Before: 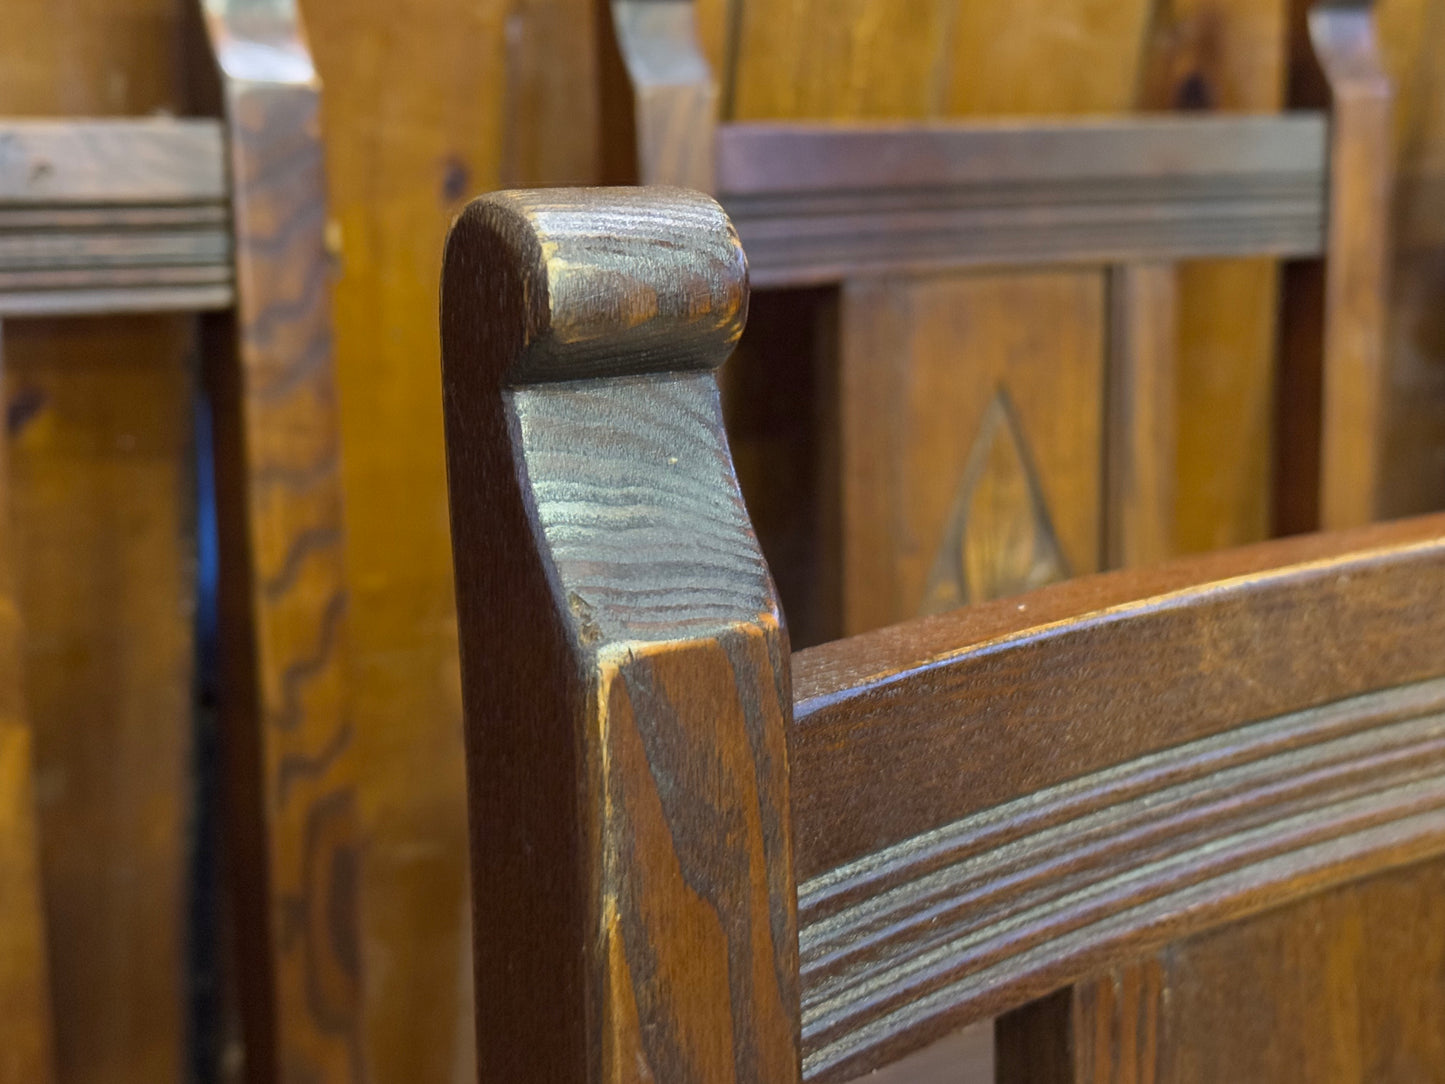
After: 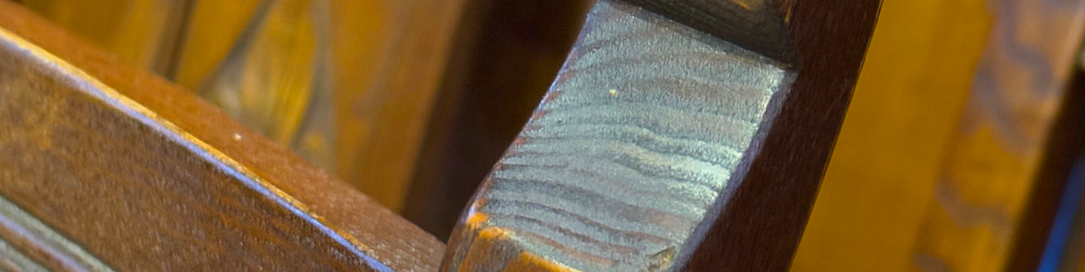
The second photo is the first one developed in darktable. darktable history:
color balance rgb: perceptual saturation grading › global saturation 20%, global vibrance 20%
crop and rotate: angle 16.12°, top 30.835%, bottom 35.653%
